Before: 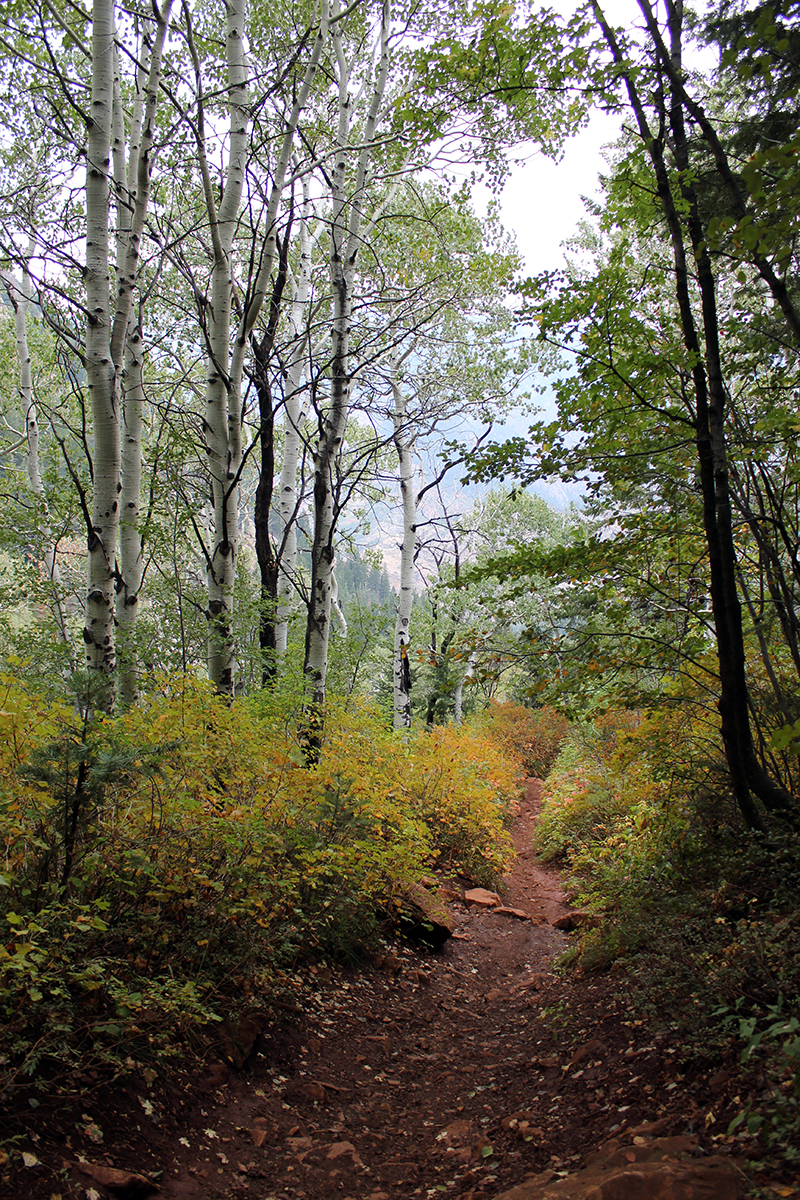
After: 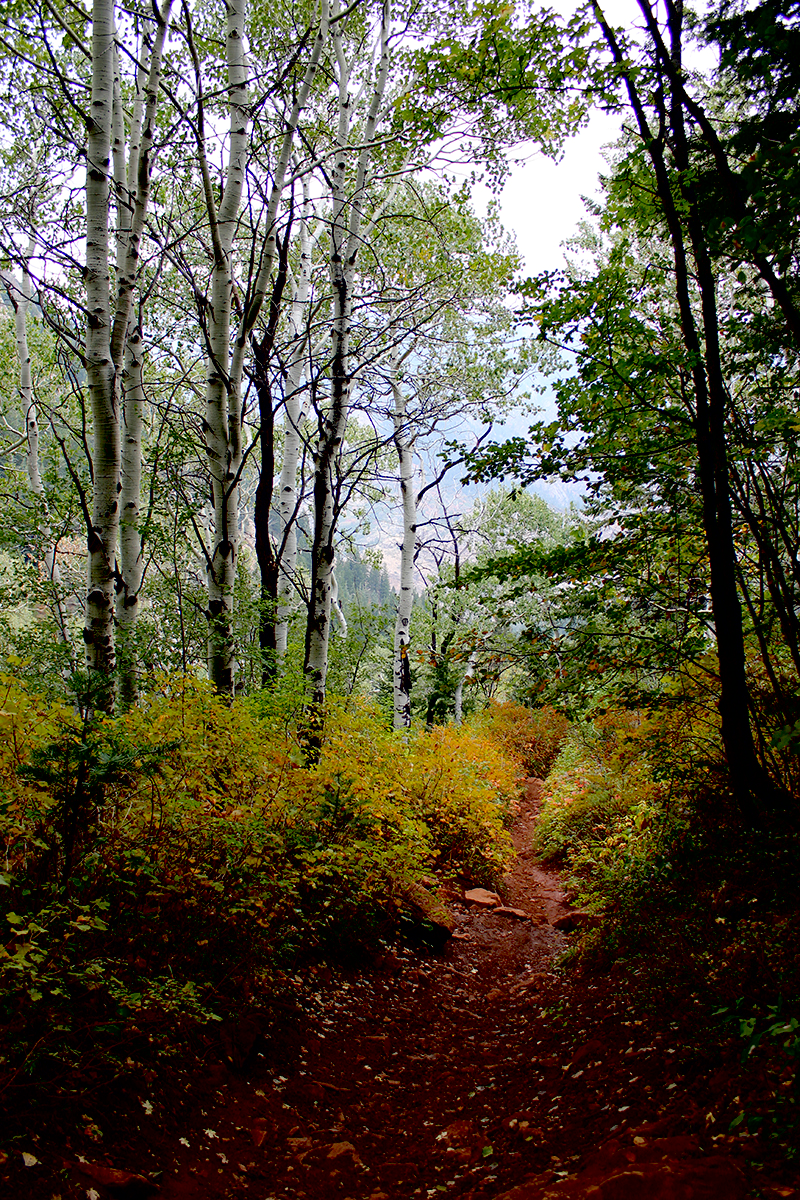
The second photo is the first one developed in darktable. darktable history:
exposure: black level correction 0.047, exposure 0.013 EV, compensate highlight preservation false
local contrast: mode bilateral grid, contrast 15, coarseness 36, detail 105%, midtone range 0.2
